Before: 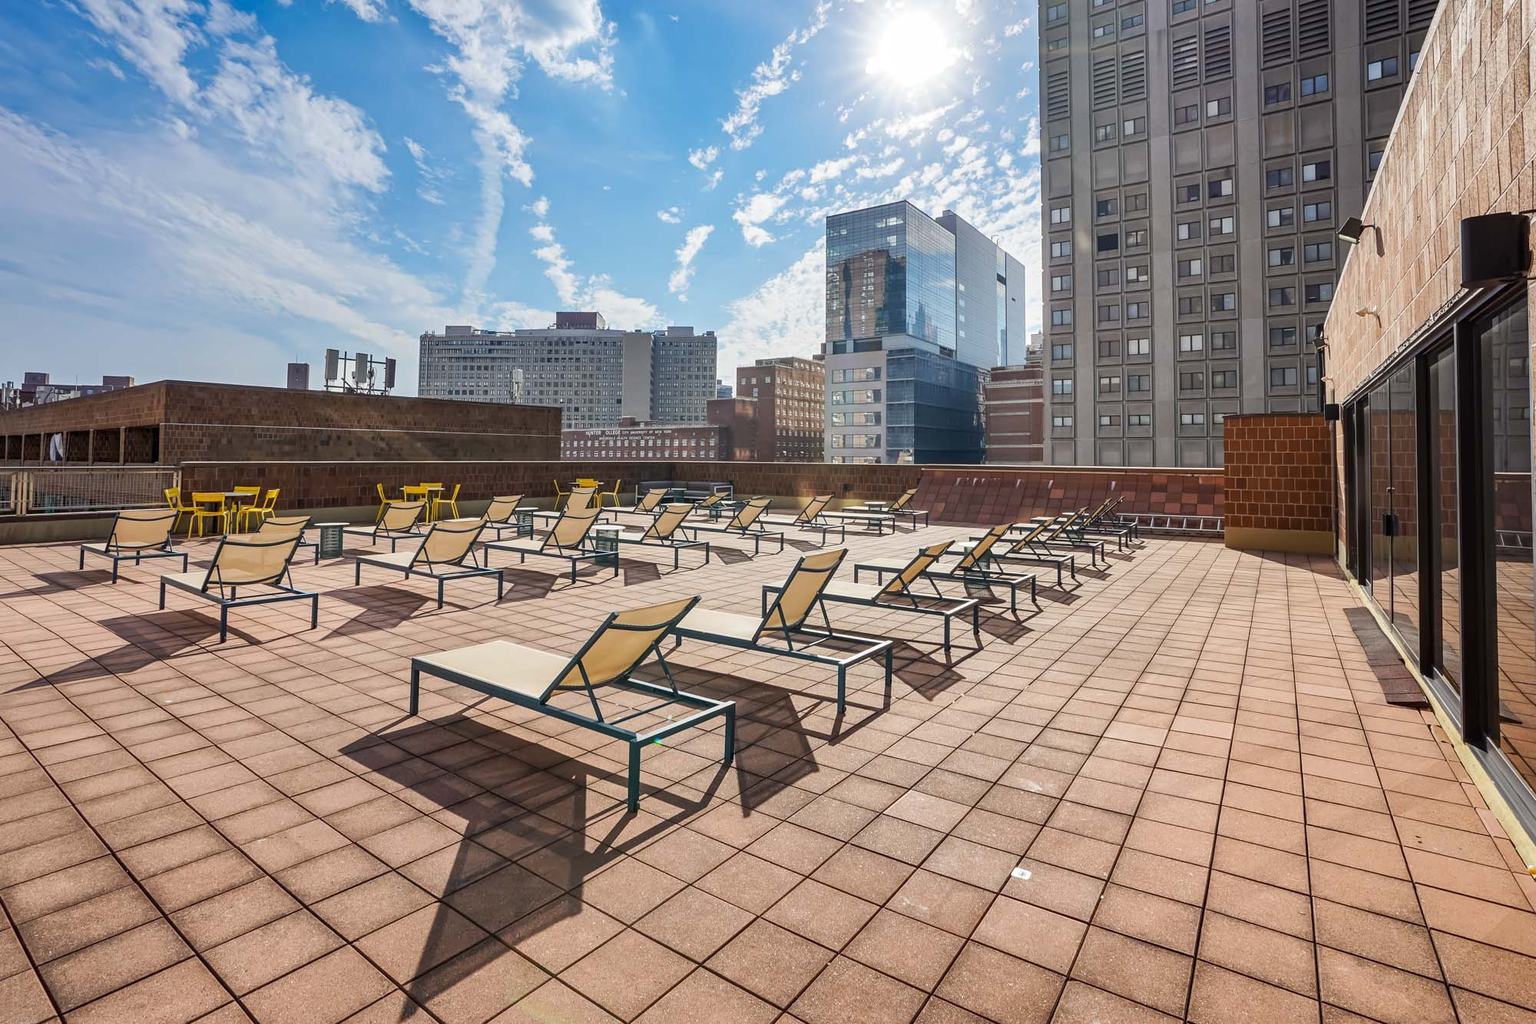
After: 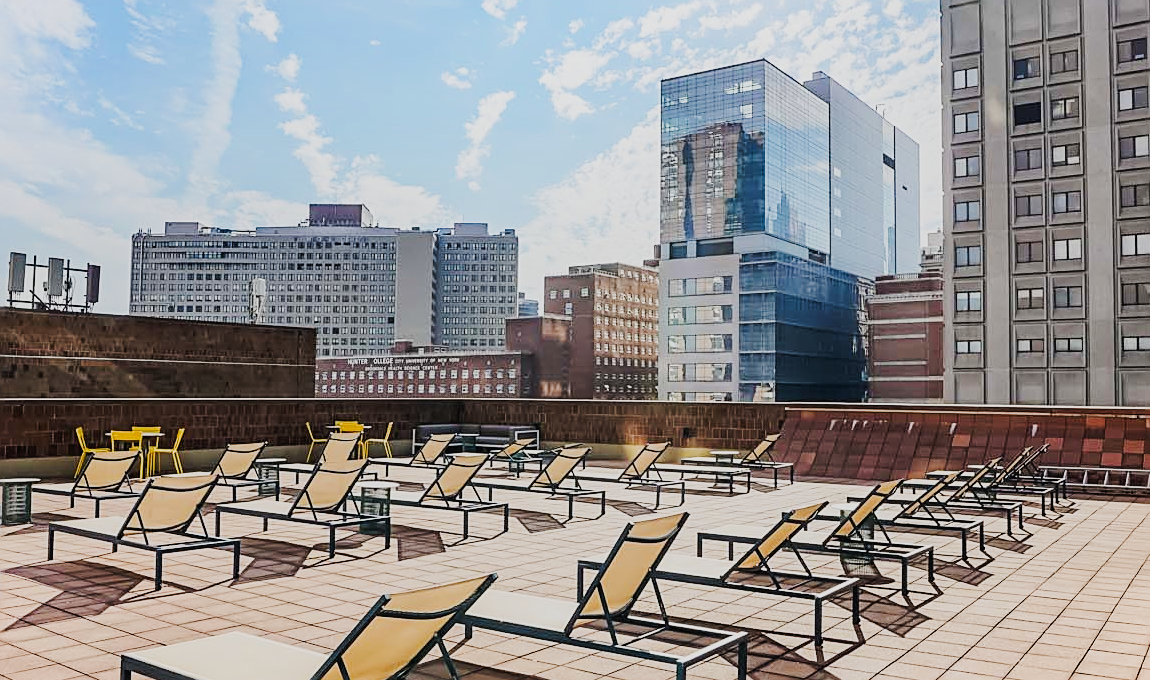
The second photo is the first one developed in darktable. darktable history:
shadows and highlights: shadows -26.01, highlights 49.98, soften with gaussian
tone curve: curves: ch0 [(0, 0.012) (0.052, 0.04) (0.107, 0.086) (0.276, 0.265) (0.461, 0.531) (0.718, 0.79) (0.921, 0.909) (0.999, 0.951)]; ch1 [(0, 0) (0.339, 0.298) (0.402, 0.363) (0.444, 0.415) (0.485, 0.469) (0.494, 0.493) (0.504, 0.501) (0.525, 0.534) (0.555, 0.587) (0.594, 0.647) (1, 1)]; ch2 [(0, 0) (0.48, 0.48) (0.504, 0.5) (0.535, 0.557) (0.581, 0.623) (0.649, 0.683) (0.824, 0.815) (1, 1)], preserve colors none
crop: left 20.772%, top 15.192%, right 21.708%, bottom 33.726%
sharpen: on, module defaults
filmic rgb: black relative exposure -7.65 EV, white relative exposure 4.56 EV, hardness 3.61
